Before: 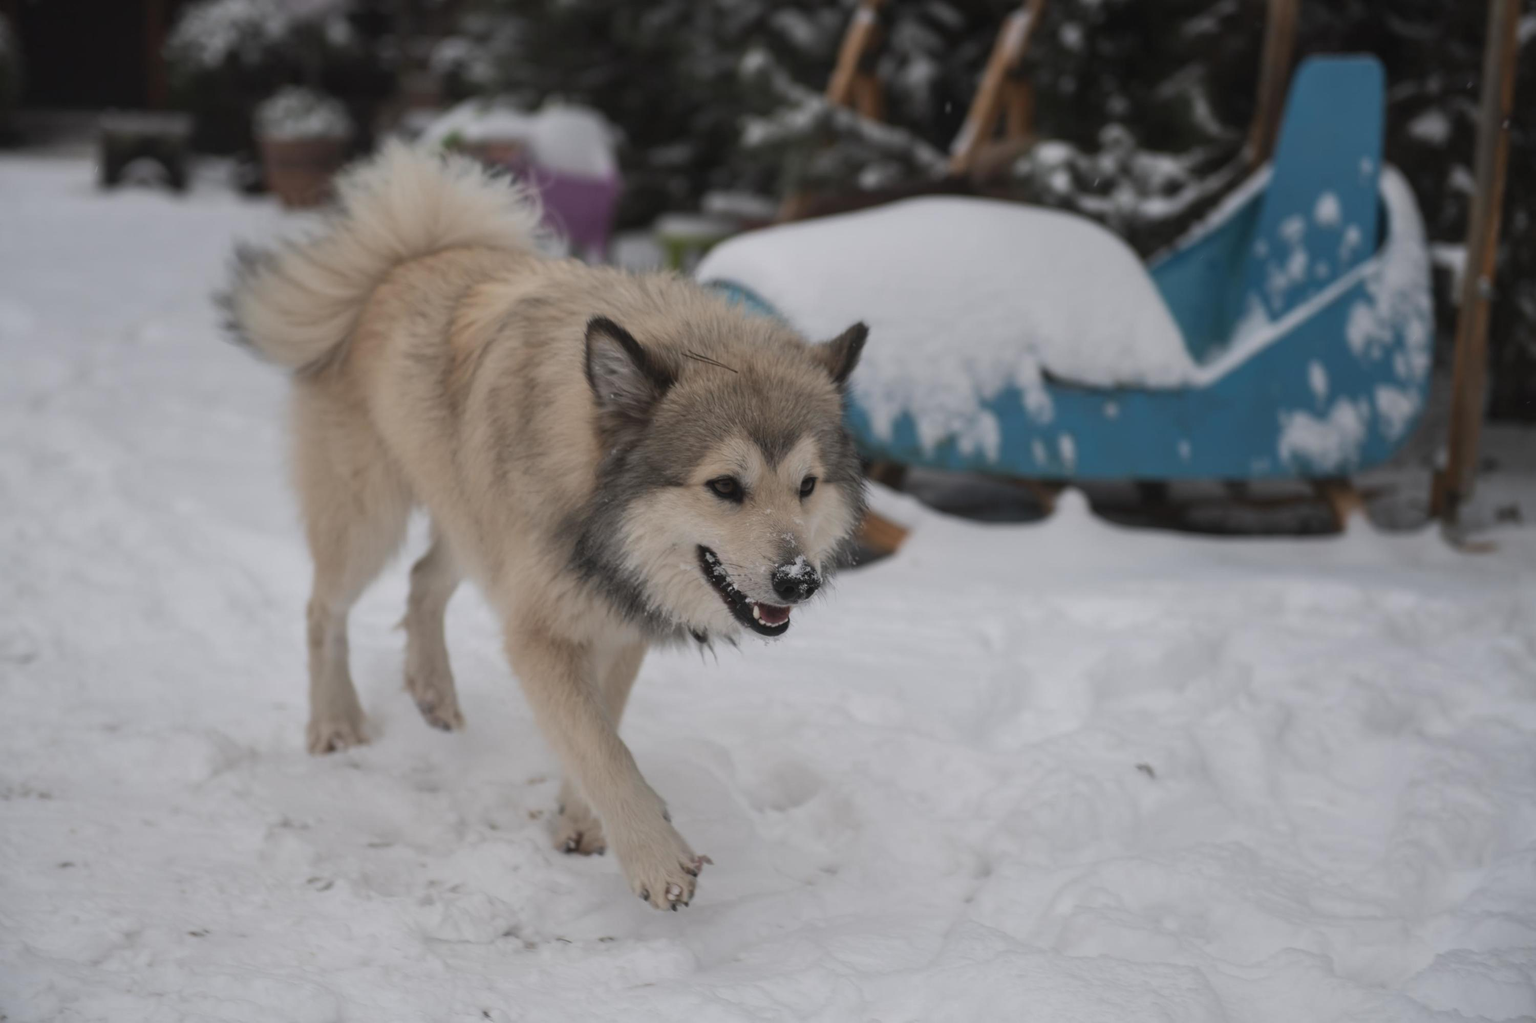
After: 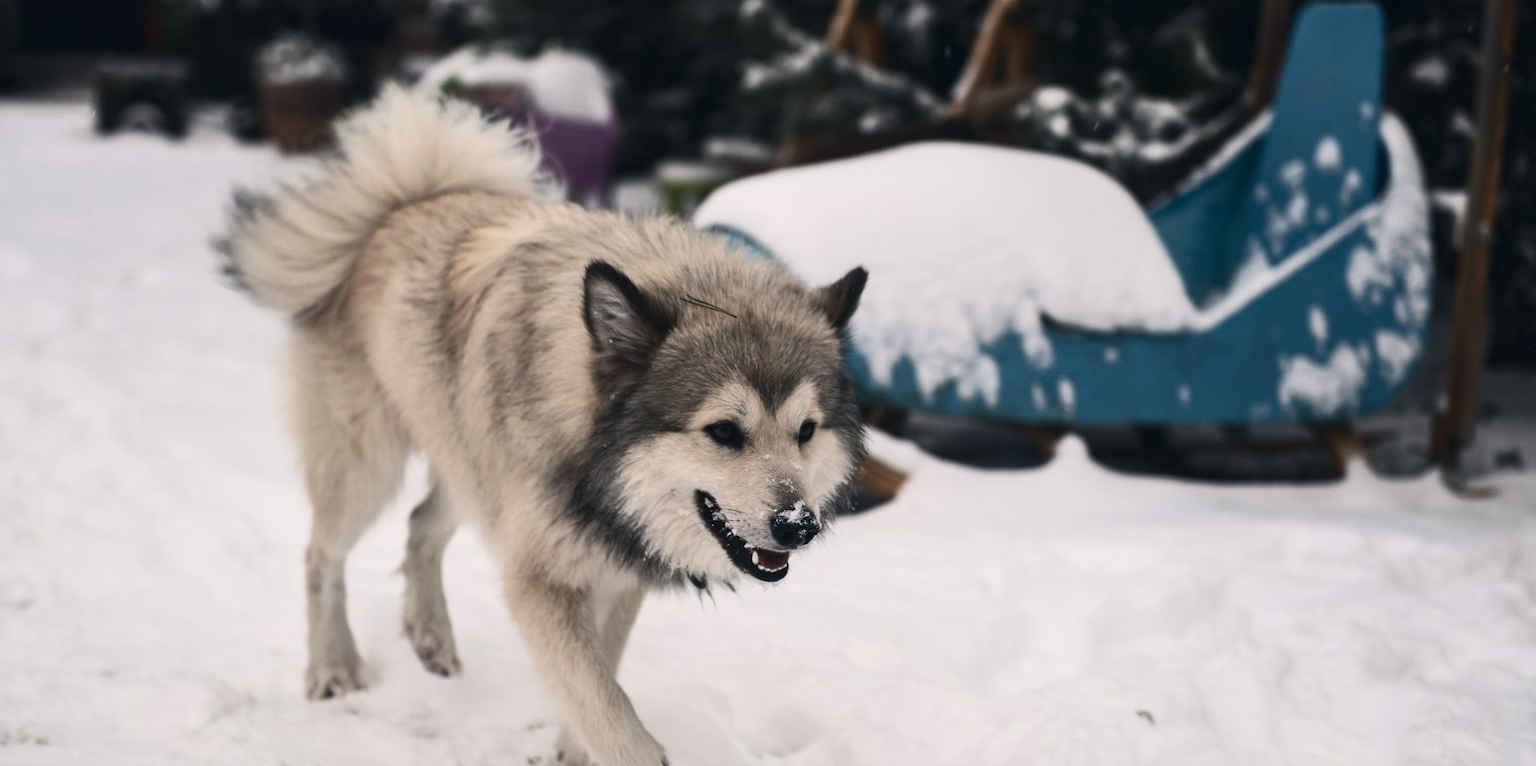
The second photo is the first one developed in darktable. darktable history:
contrast brightness saturation: contrast 0.414, brightness 0.113, saturation 0.206
crop: left 0.232%, top 5.503%, bottom 19.745%
color correction: highlights a* 2.91, highlights b* 5, shadows a* -2.3, shadows b* -4.86, saturation 0.8
